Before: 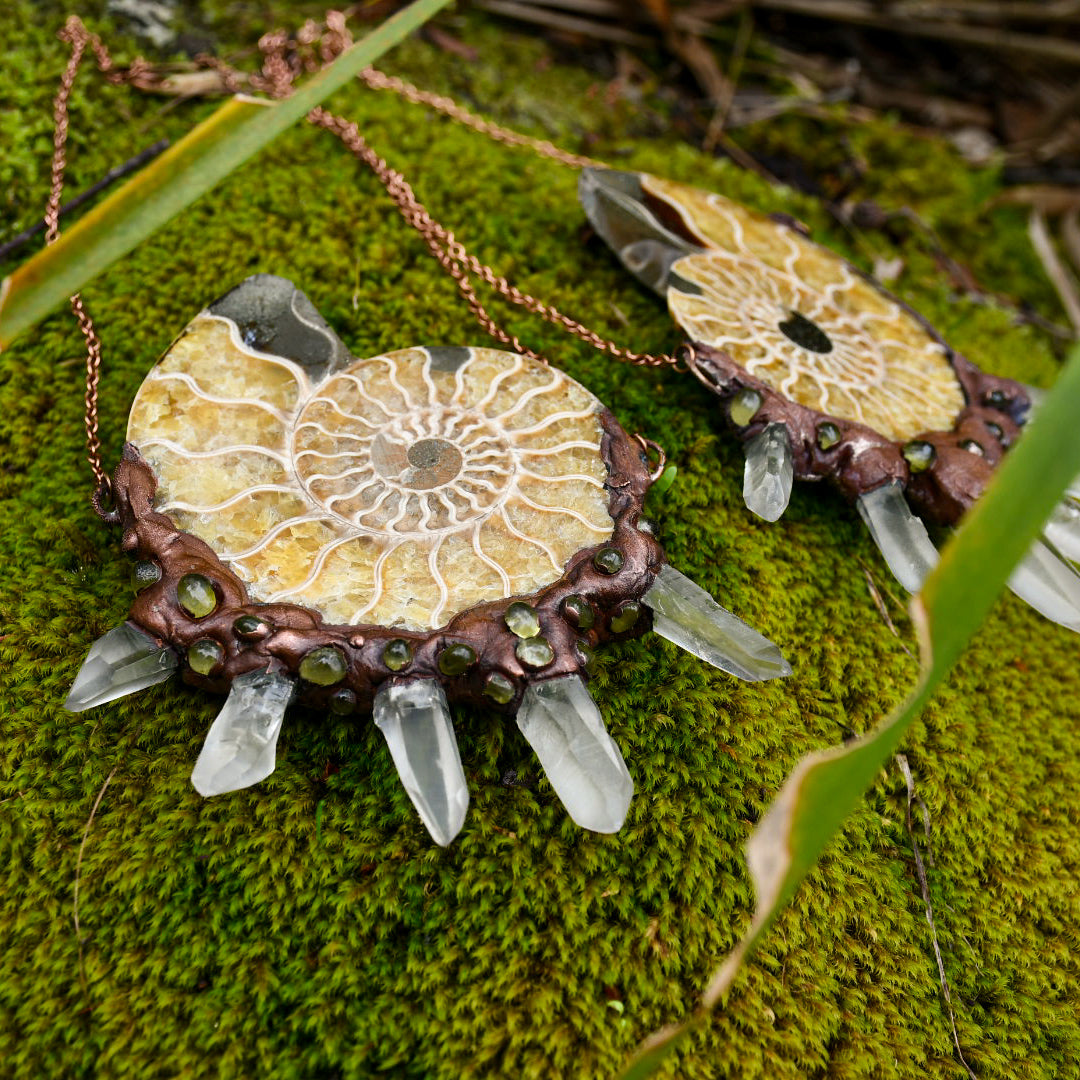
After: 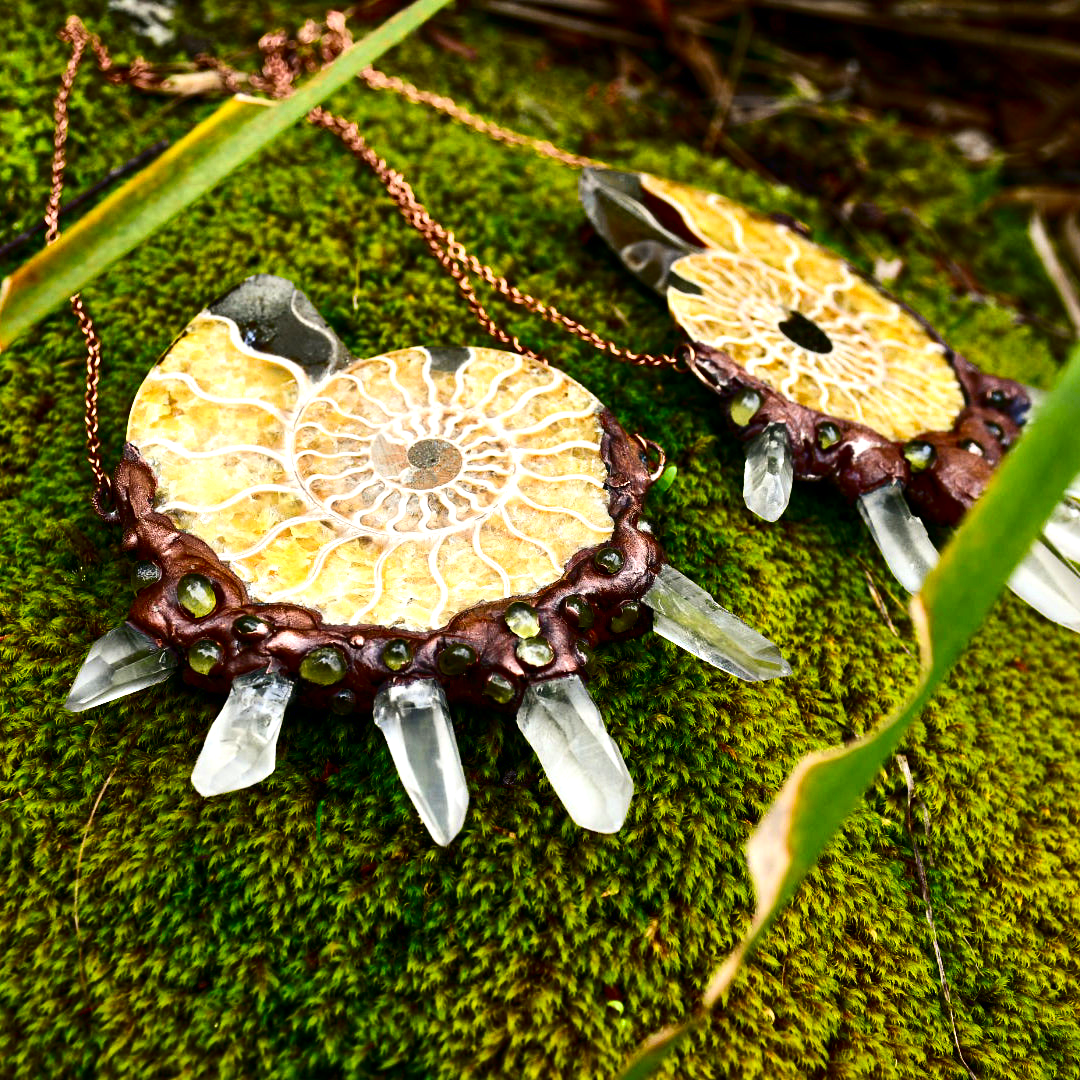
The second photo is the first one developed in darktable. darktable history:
exposure: black level correction 0, exposure 0.688 EV, compensate exposure bias true, compensate highlight preservation false
tone equalizer: on, module defaults
contrast brightness saturation: contrast 0.22, brightness -0.195, saturation 0.231
